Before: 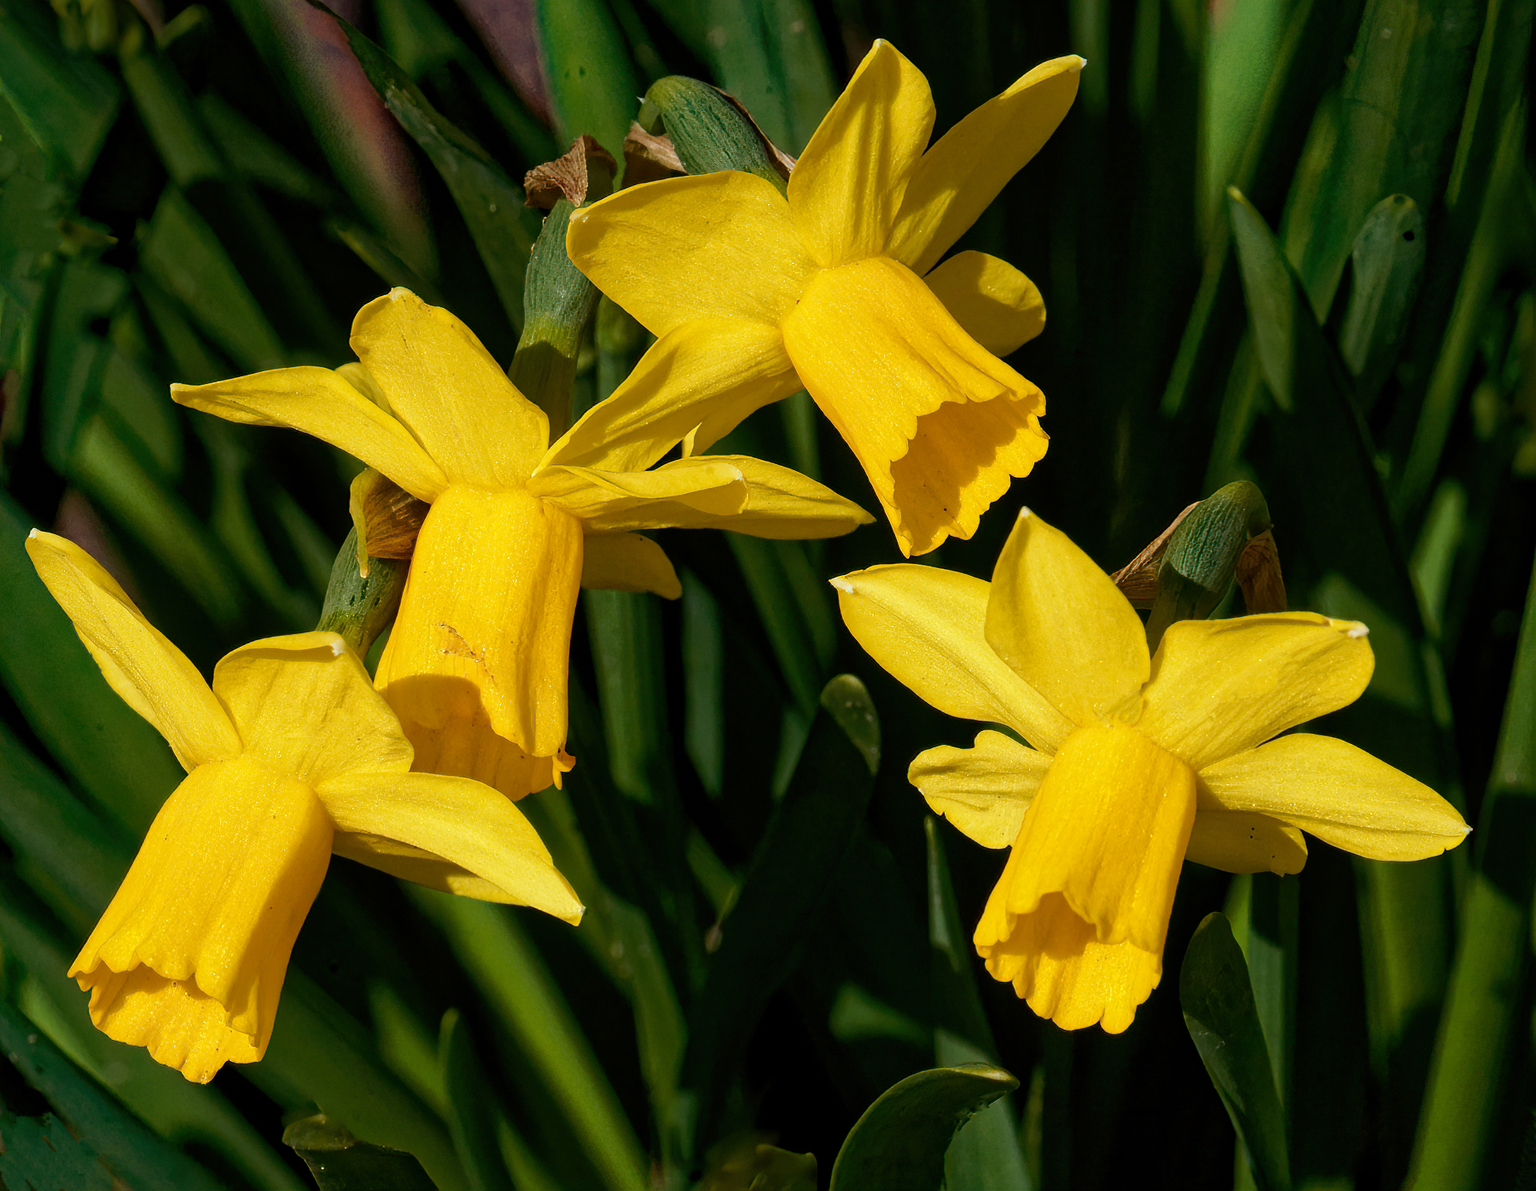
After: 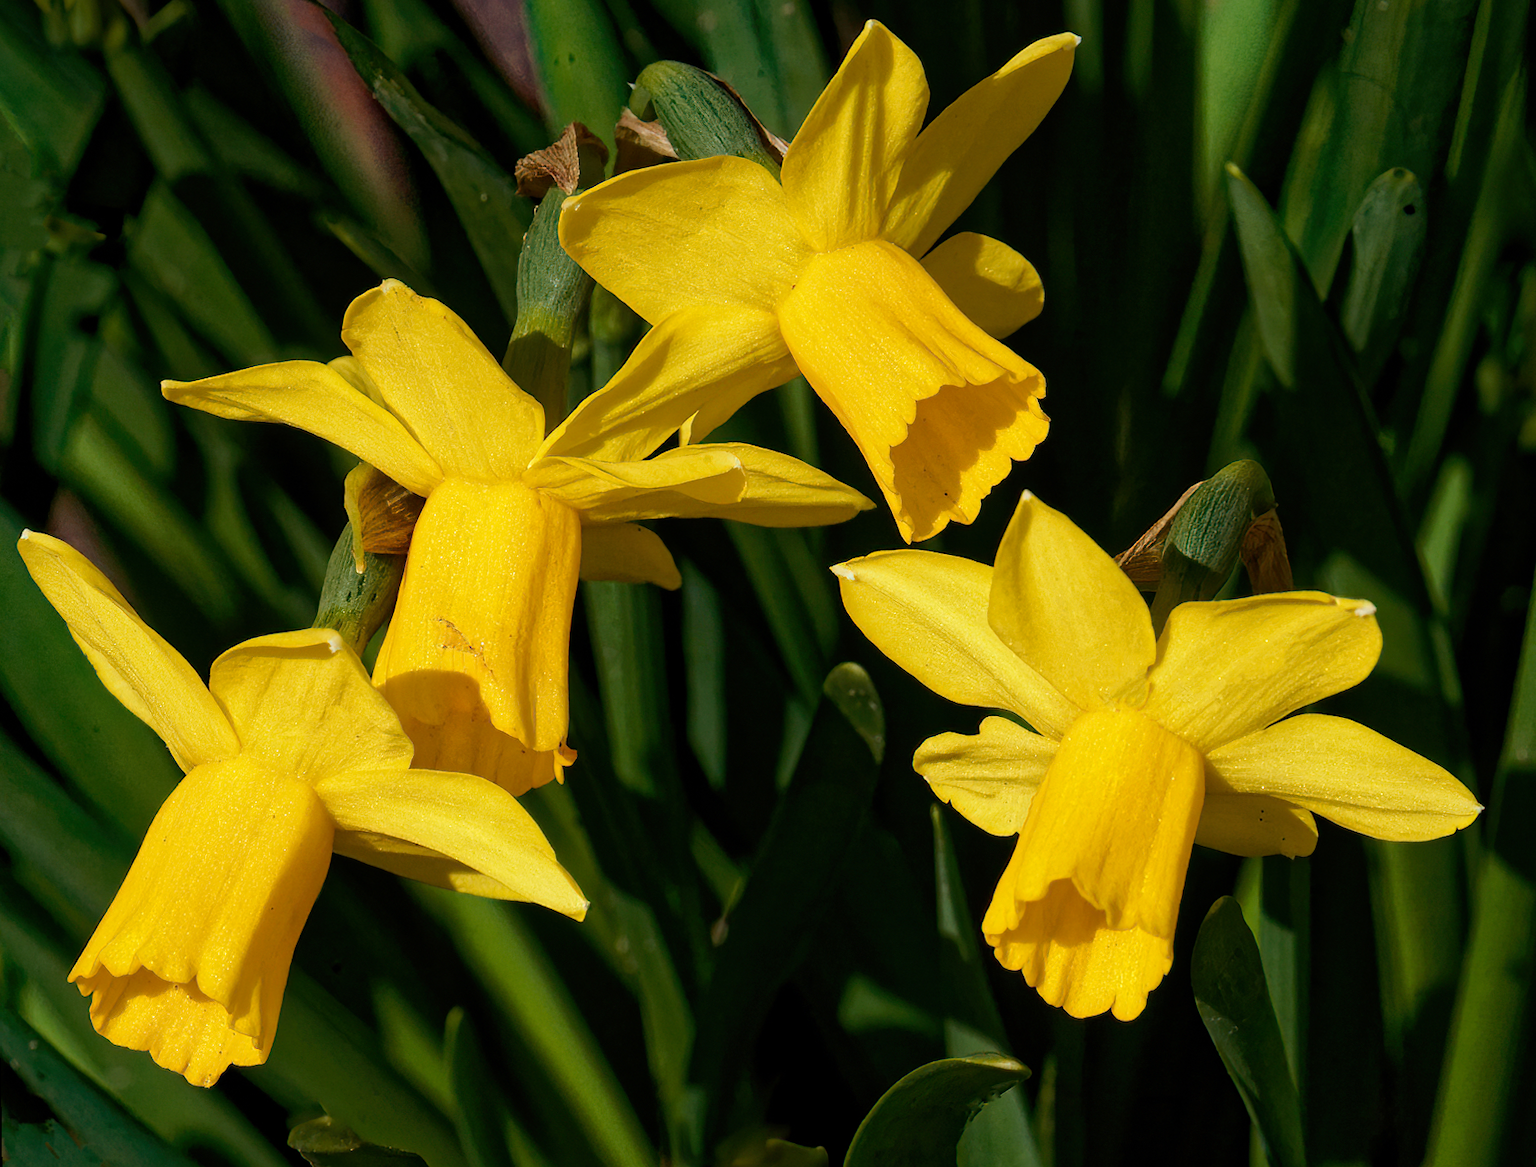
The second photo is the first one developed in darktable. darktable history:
rotate and perspective: rotation -1°, crop left 0.011, crop right 0.989, crop top 0.025, crop bottom 0.975
